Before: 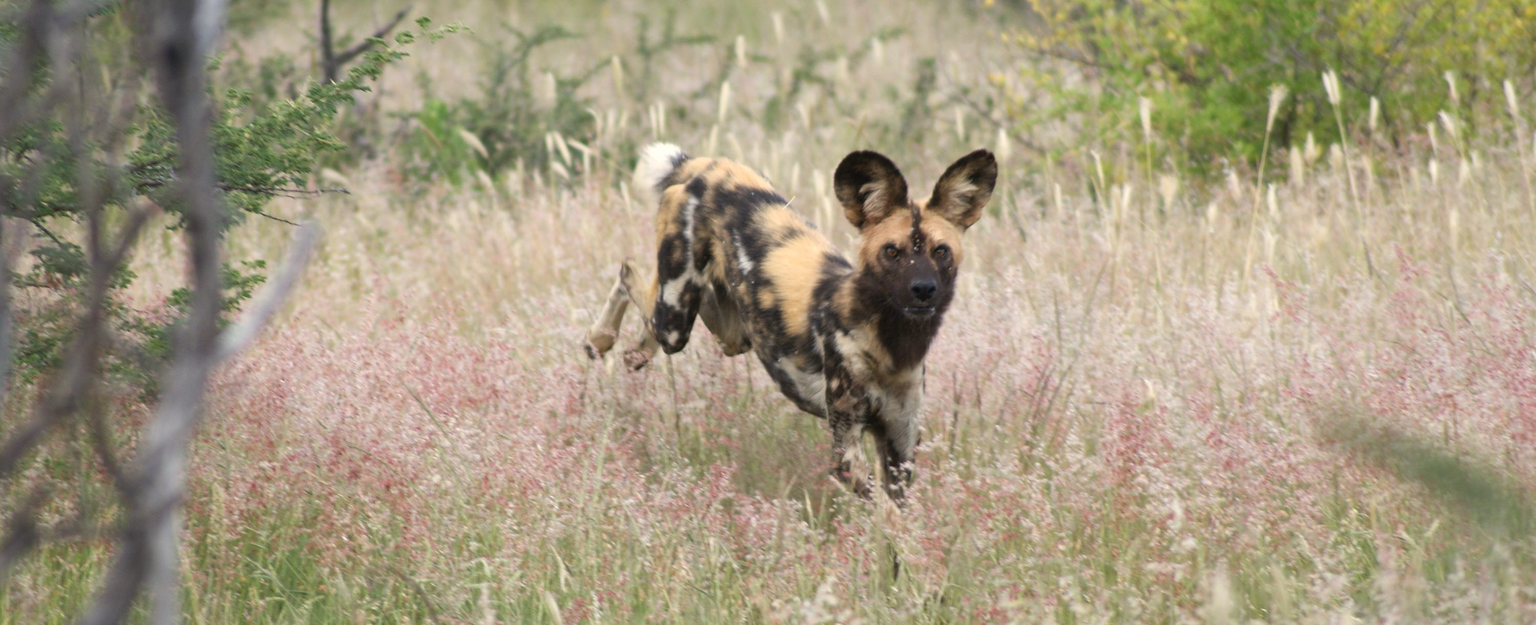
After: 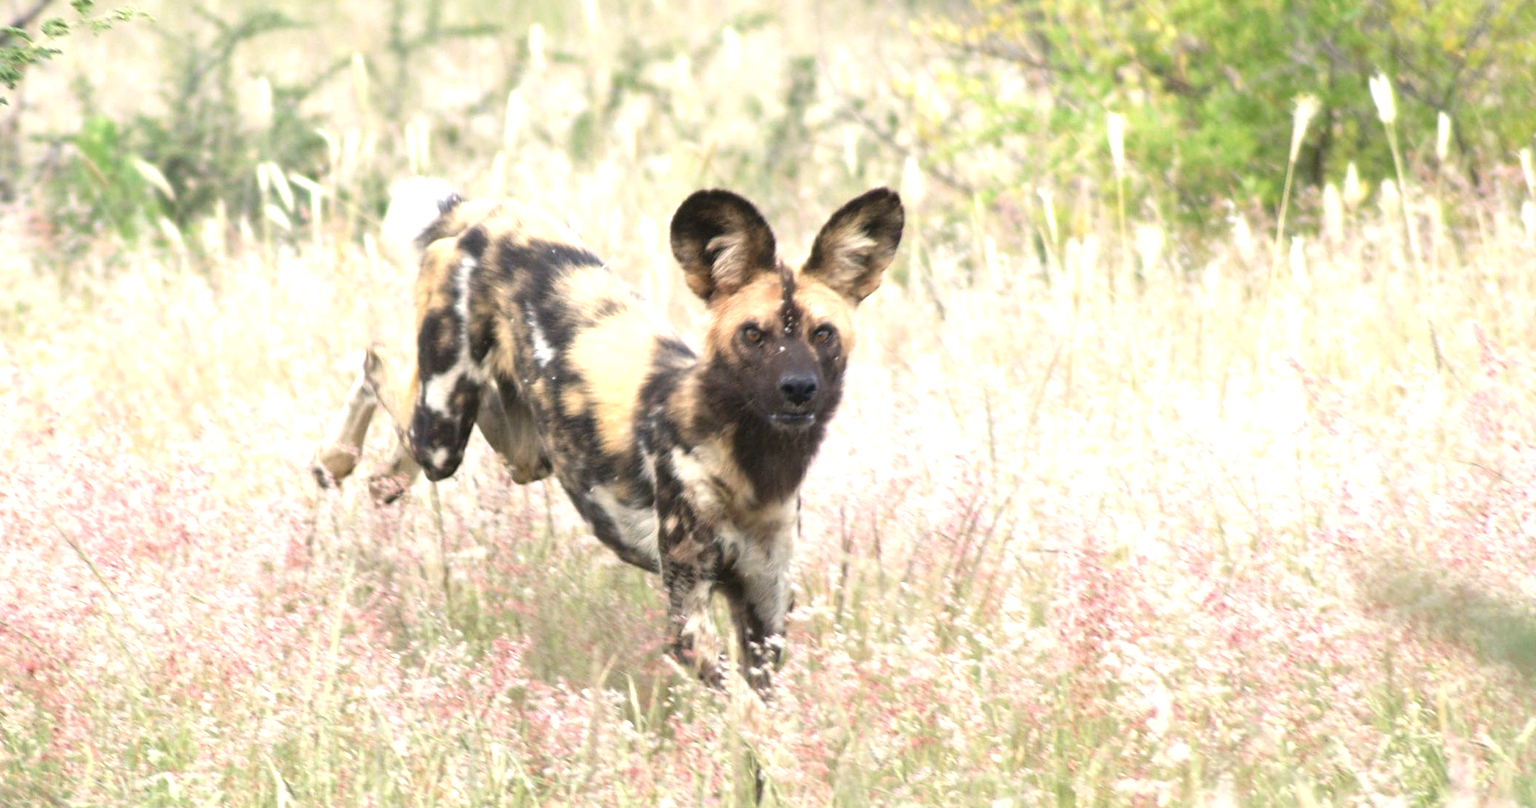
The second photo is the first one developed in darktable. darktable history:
exposure: exposure 1 EV, compensate highlight preservation false
crop and rotate: left 23.854%, top 2.991%, right 6.283%, bottom 6.671%
contrast brightness saturation: saturation -0.069
